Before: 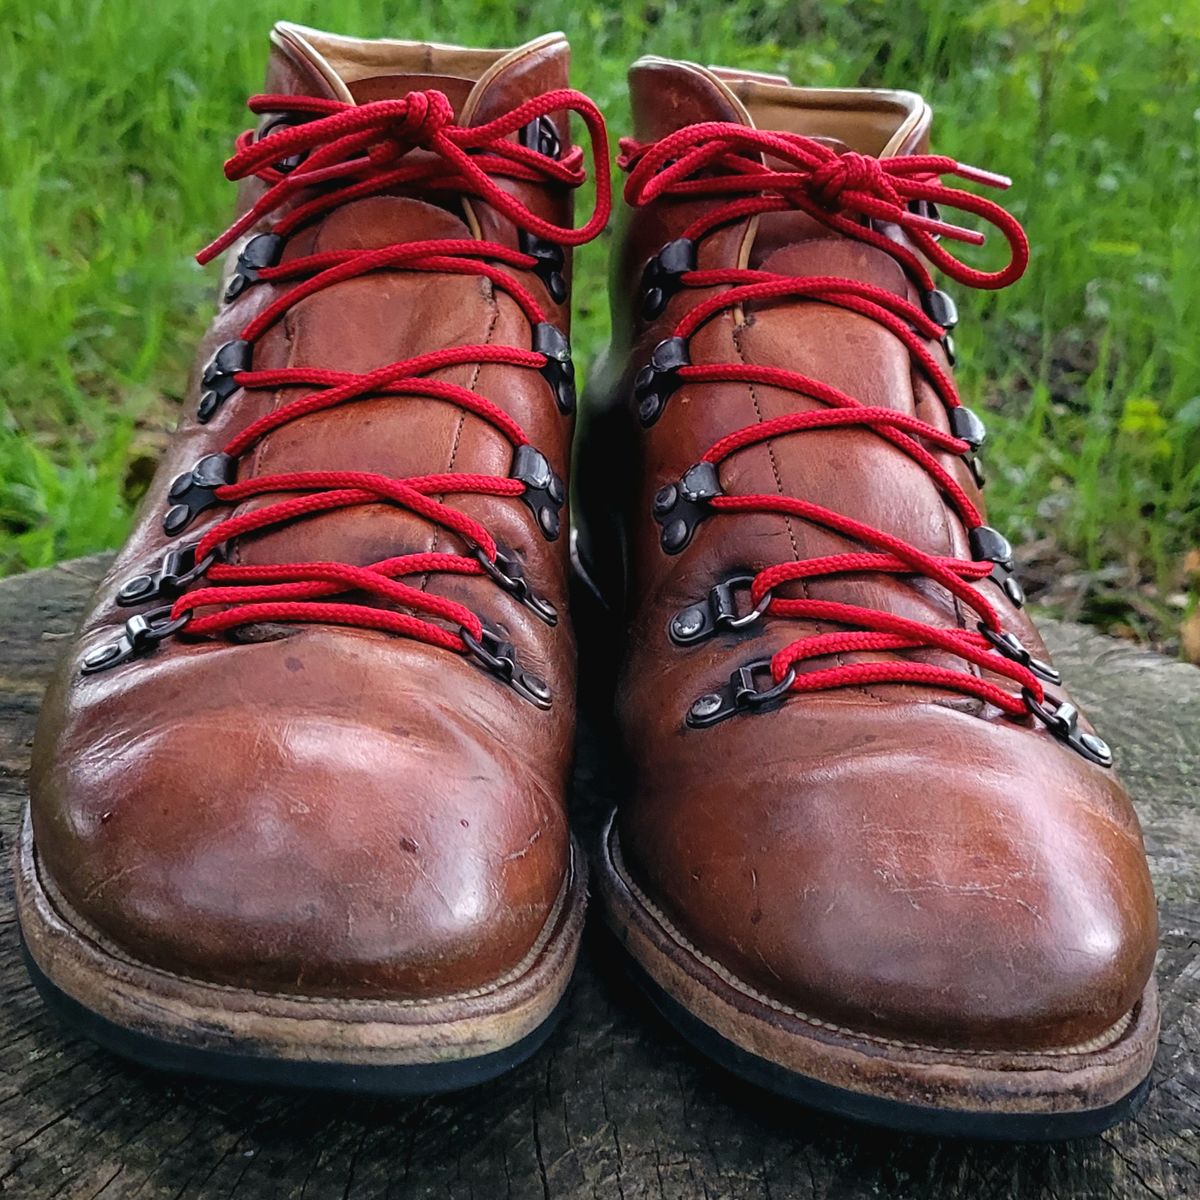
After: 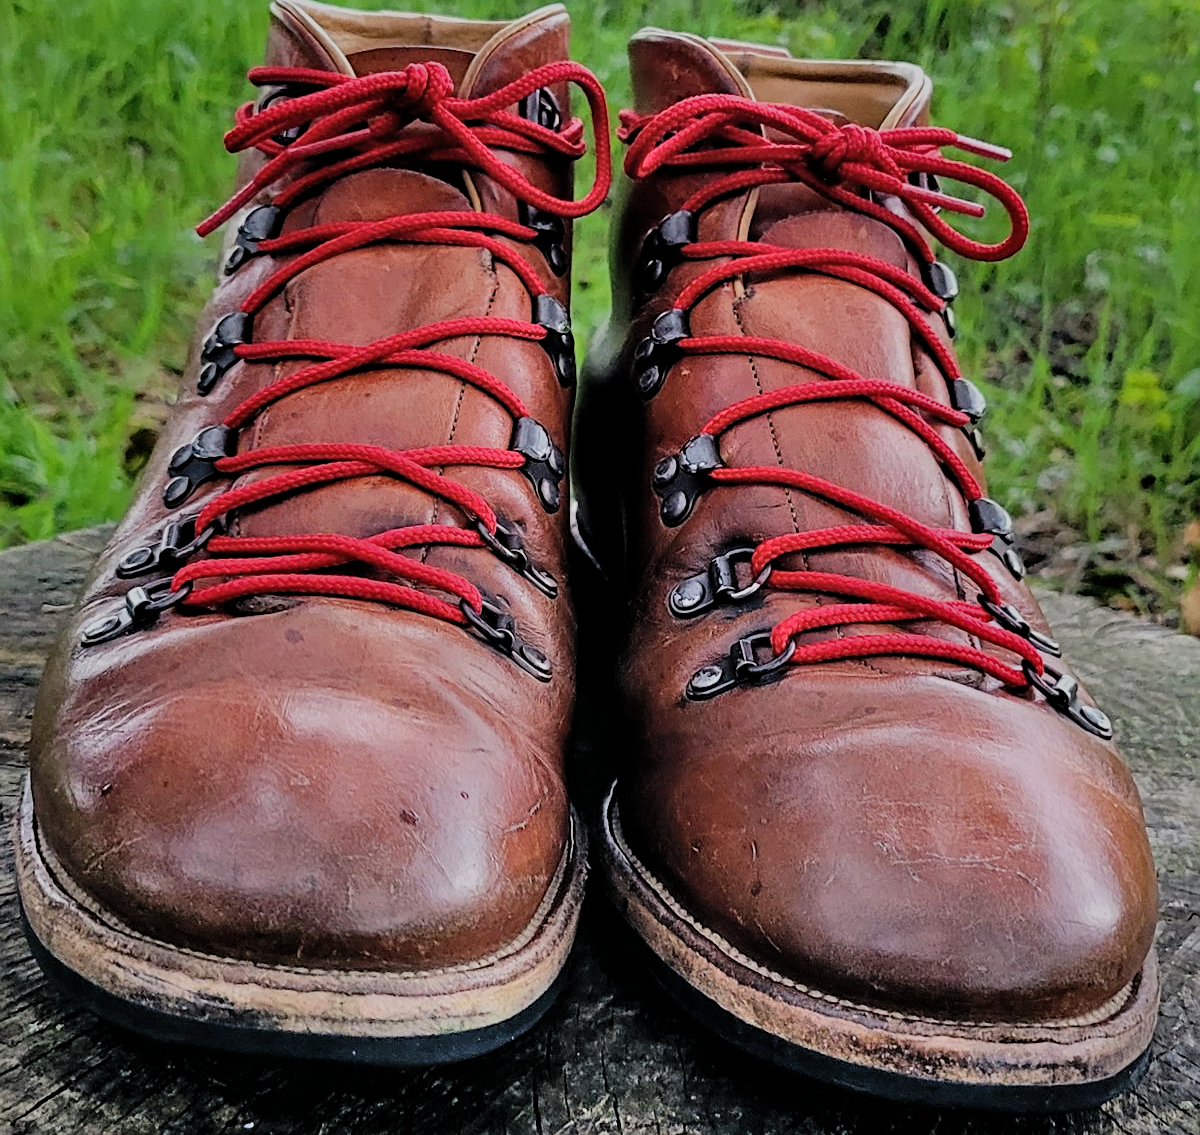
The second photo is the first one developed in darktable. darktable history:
crop and rotate: top 2.405%, bottom 3.01%
filmic rgb: middle gray luminance 29.74%, black relative exposure -8.91 EV, white relative exposure 6.99 EV, target black luminance 0%, hardness 2.95, latitude 2.71%, contrast 0.961, highlights saturation mix 5.51%, shadows ↔ highlights balance 11.65%
shadows and highlights: shadows 59.91, highlights -60.13, soften with gaussian
sharpen: radius 2.519, amount 0.337
